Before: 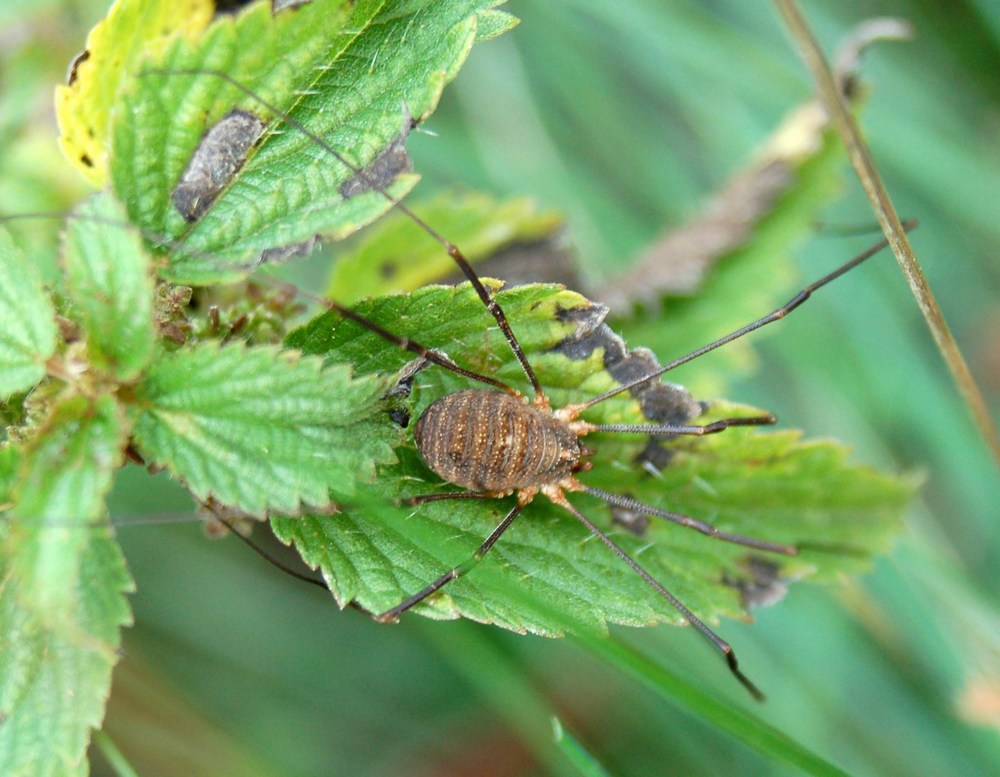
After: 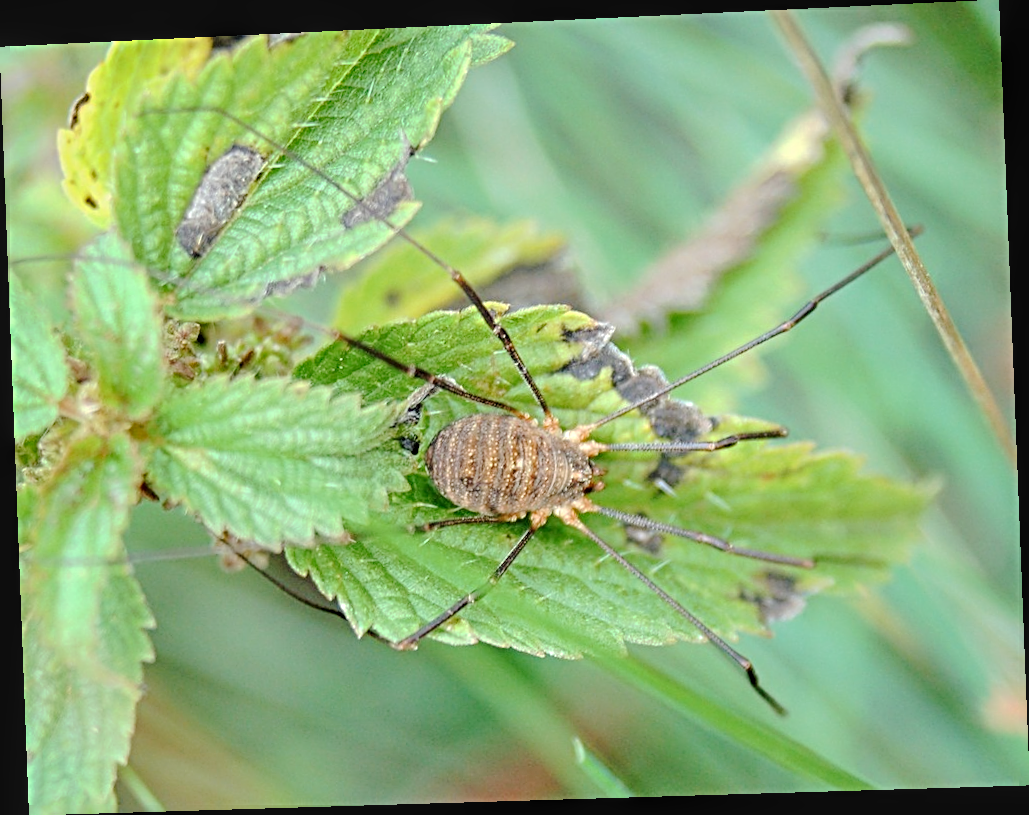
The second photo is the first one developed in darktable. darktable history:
contrast brightness saturation: brightness 0.28
sharpen: radius 4
local contrast: on, module defaults
tone curve: curves: ch0 [(0, 0) (0.003, 0.012) (0.011, 0.014) (0.025, 0.02) (0.044, 0.034) (0.069, 0.047) (0.1, 0.063) (0.136, 0.086) (0.177, 0.131) (0.224, 0.183) (0.277, 0.243) (0.335, 0.317) (0.399, 0.403) (0.468, 0.488) (0.543, 0.573) (0.623, 0.649) (0.709, 0.718) (0.801, 0.795) (0.898, 0.872) (1, 1)], preserve colors none
rotate and perspective: rotation -2.22°, lens shift (horizontal) -0.022, automatic cropping off
